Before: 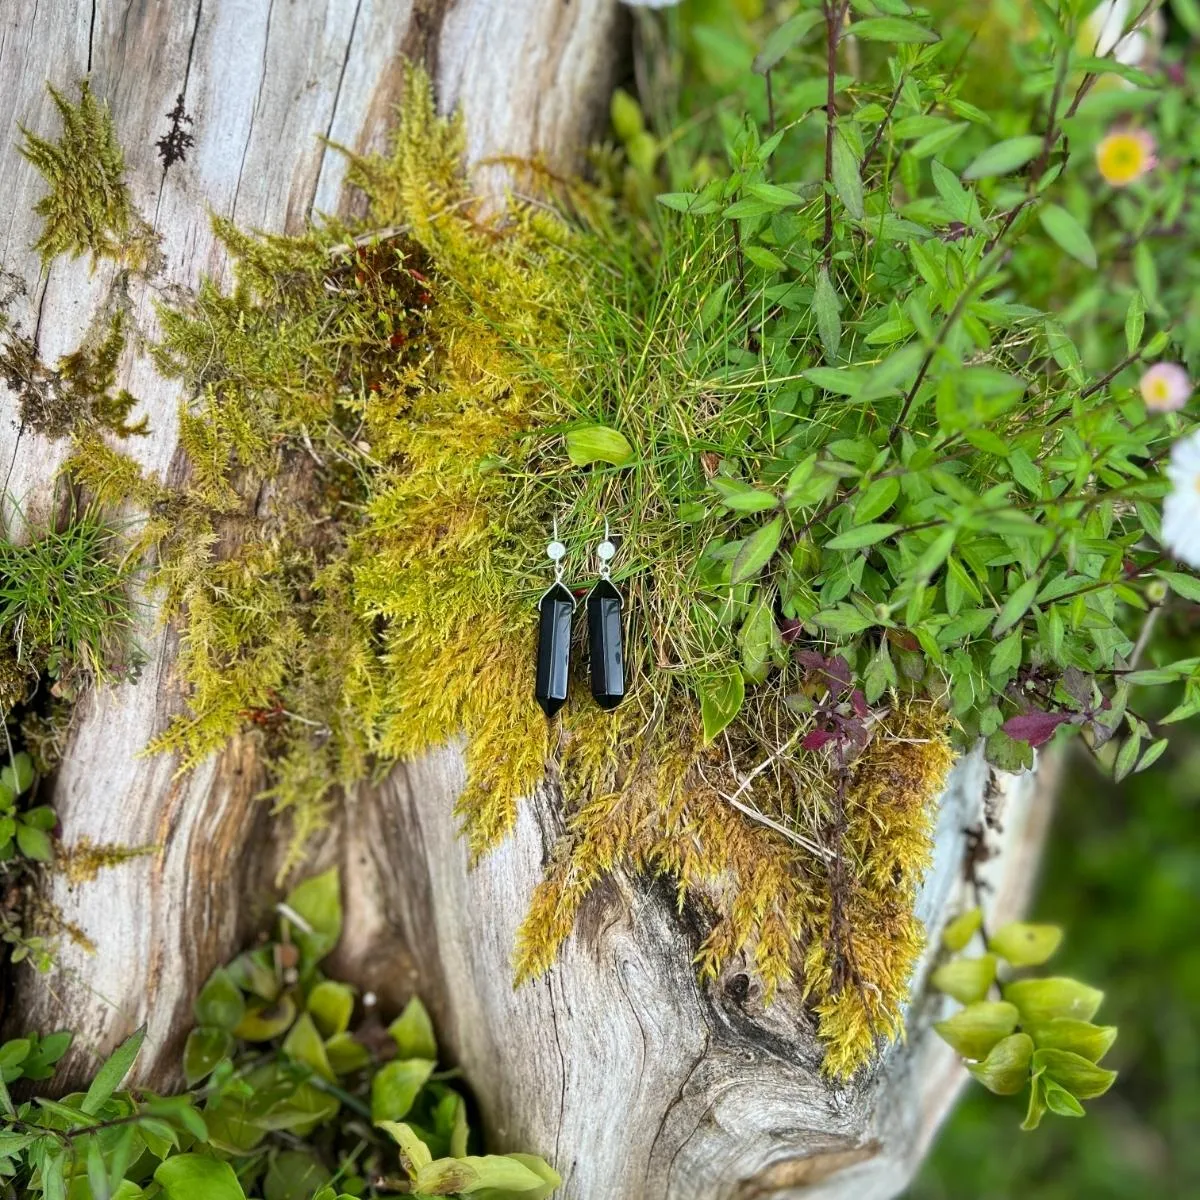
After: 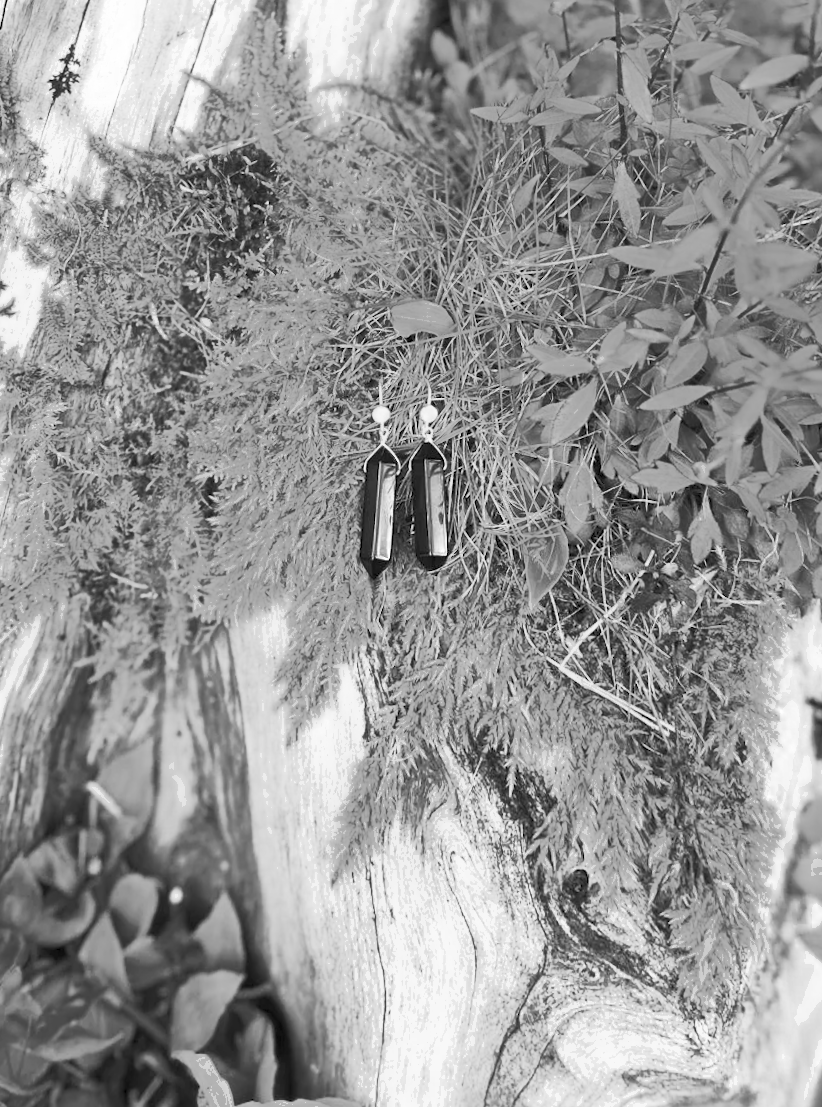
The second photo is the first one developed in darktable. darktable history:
rotate and perspective: rotation 0.72°, lens shift (vertical) -0.352, lens shift (horizontal) -0.051, crop left 0.152, crop right 0.859, crop top 0.019, crop bottom 0.964
shadows and highlights: on, module defaults
monochrome: on, module defaults
contrast brightness saturation: contrast 0.39, brightness 0.53
crop and rotate: angle 1°, left 4.281%, top 0.642%, right 11.383%, bottom 2.486%
tone equalizer: -8 EV -0.75 EV, -7 EV -0.7 EV, -6 EV -0.6 EV, -5 EV -0.4 EV, -3 EV 0.4 EV, -2 EV 0.6 EV, -1 EV 0.7 EV, +0 EV 0.75 EV, edges refinement/feathering 500, mask exposure compensation -1.57 EV, preserve details no
color zones: curves: ch0 [(0, 0.299) (0.25, 0.383) (0.456, 0.352) (0.736, 0.571)]; ch1 [(0, 0.63) (0.151, 0.568) (0.254, 0.416) (0.47, 0.558) (0.732, 0.37) (0.909, 0.492)]; ch2 [(0.004, 0.604) (0.158, 0.443) (0.257, 0.403) (0.761, 0.468)]
white balance: red 1.045, blue 0.932
